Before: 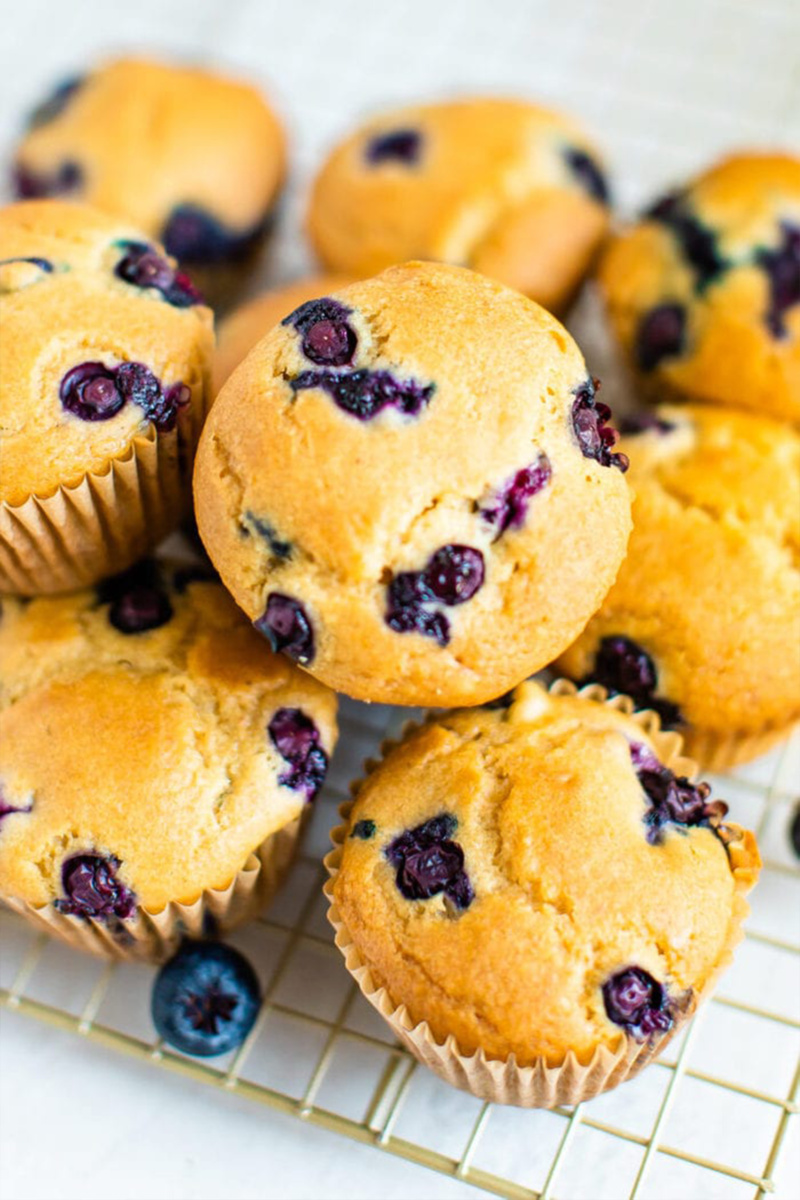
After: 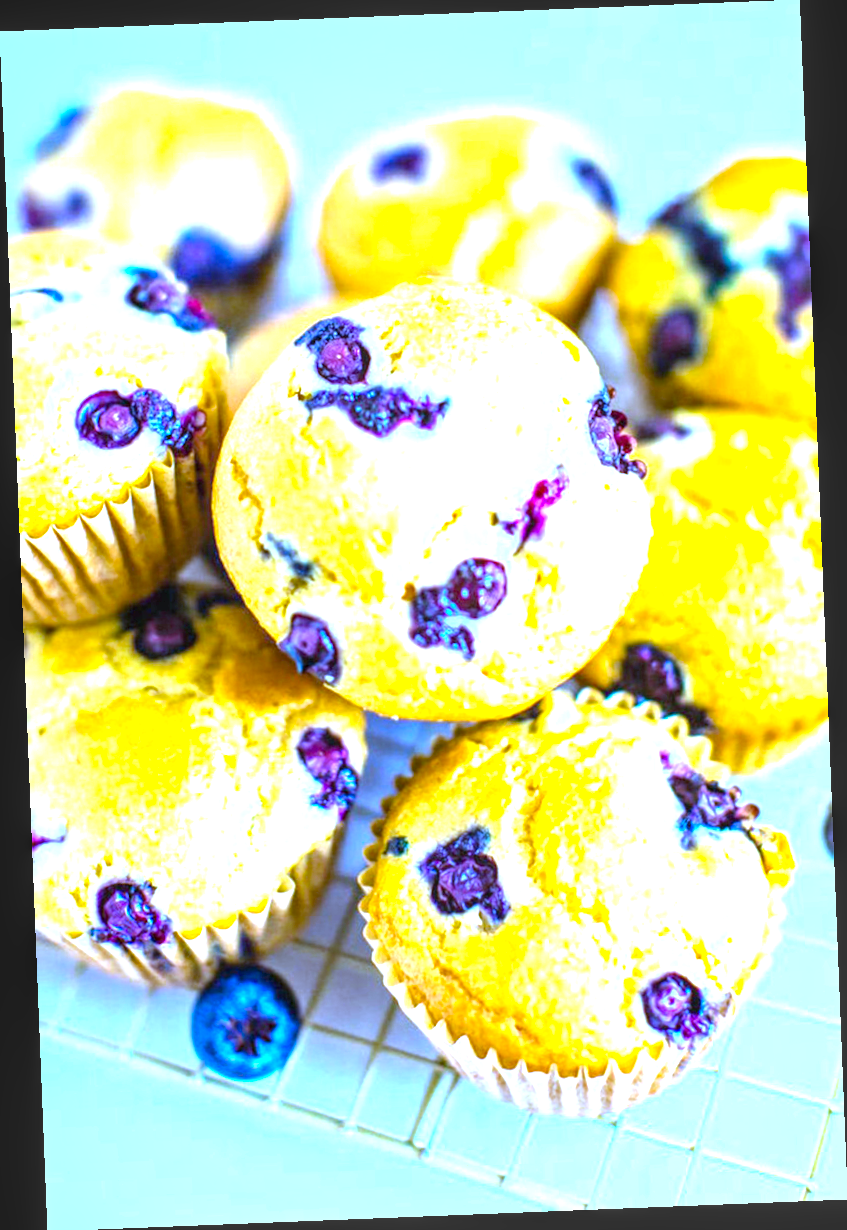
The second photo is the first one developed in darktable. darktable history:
local contrast: on, module defaults
rotate and perspective: rotation -2.29°, automatic cropping off
levels: levels [0, 0.478, 1]
color balance rgb: global vibrance 42.74%
exposure: black level correction 0, exposure 1.7 EV, compensate exposure bias true, compensate highlight preservation false
white balance: red 0.766, blue 1.537
